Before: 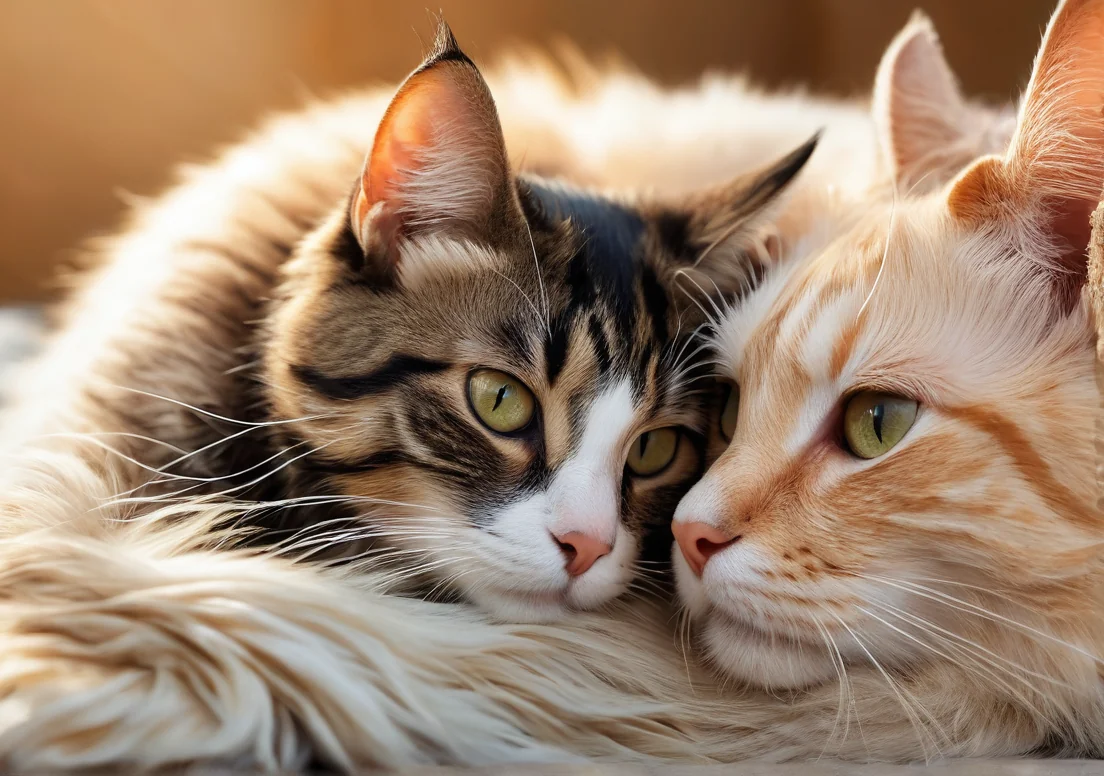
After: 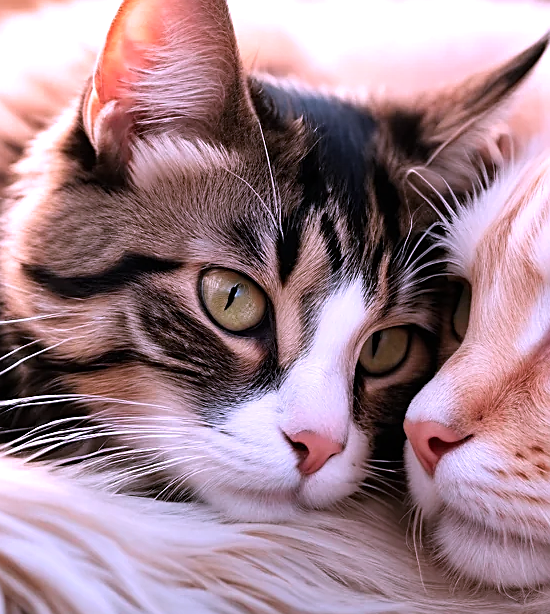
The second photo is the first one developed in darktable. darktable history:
sharpen: on, module defaults
color correction: highlights a* 15.09, highlights b* -25.73
crop and rotate: angle 0.024°, left 24.339%, top 13.059%, right 25.793%, bottom 7.734%
tone equalizer: -8 EV -0.402 EV, -7 EV -0.417 EV, -6 EV -0.299 EV, -5 EV -0.205 EV, -3 EV 0.238 EV, -2 EV 0.315 EV, -1 EV 0.394 EV, +0 EV 0.43 EV
